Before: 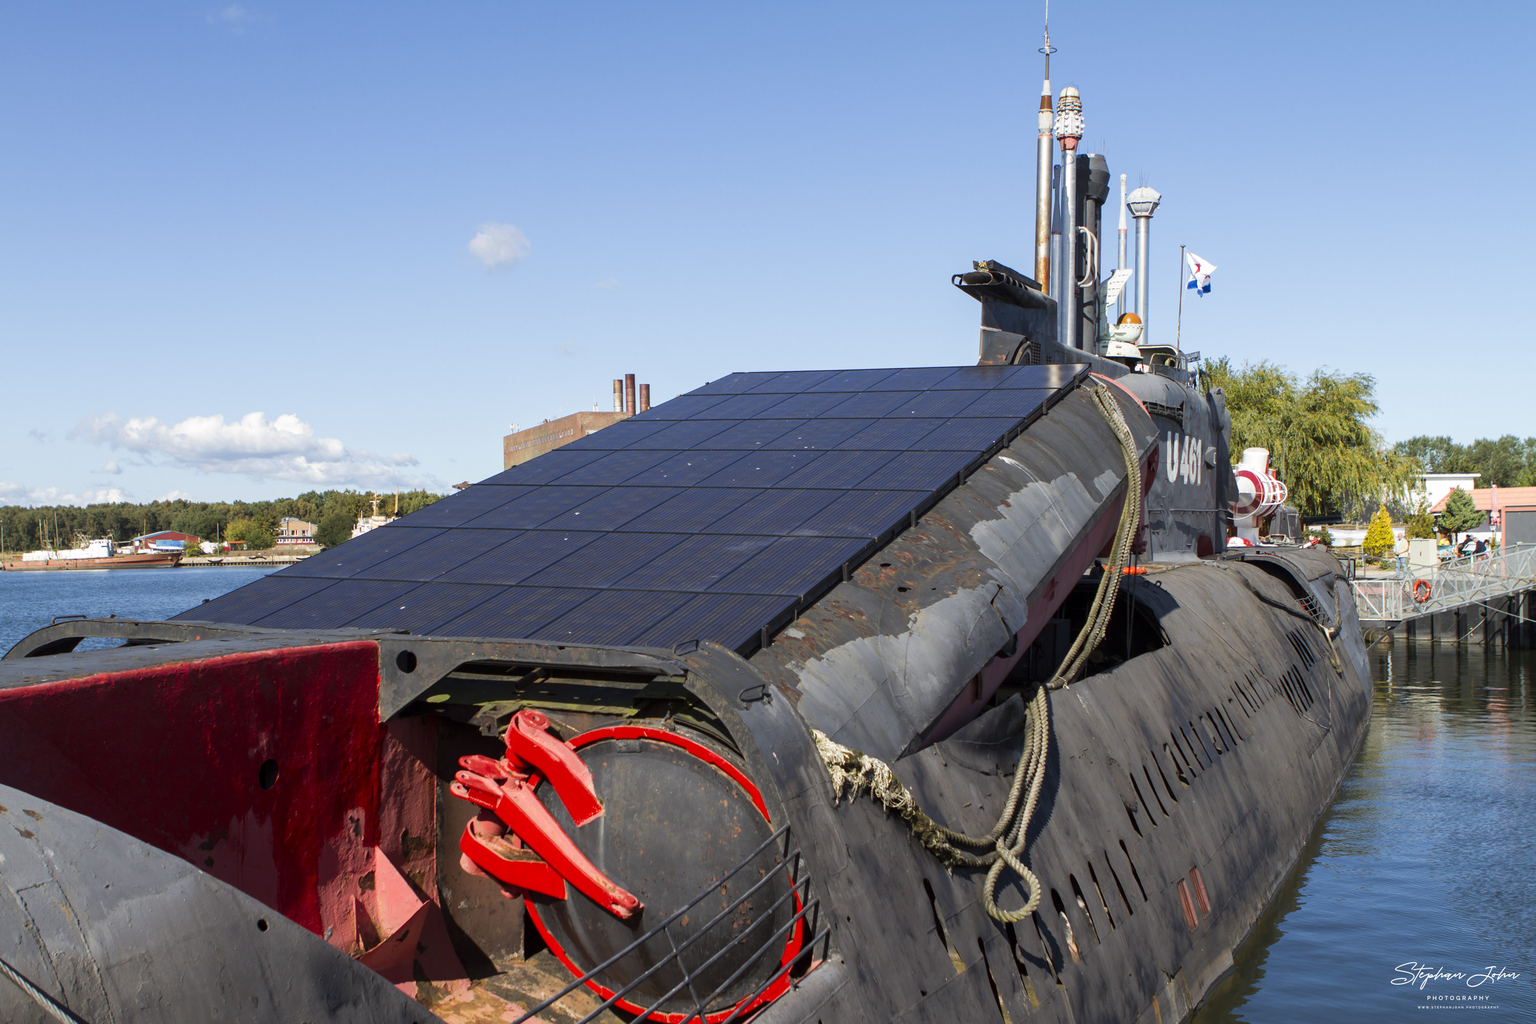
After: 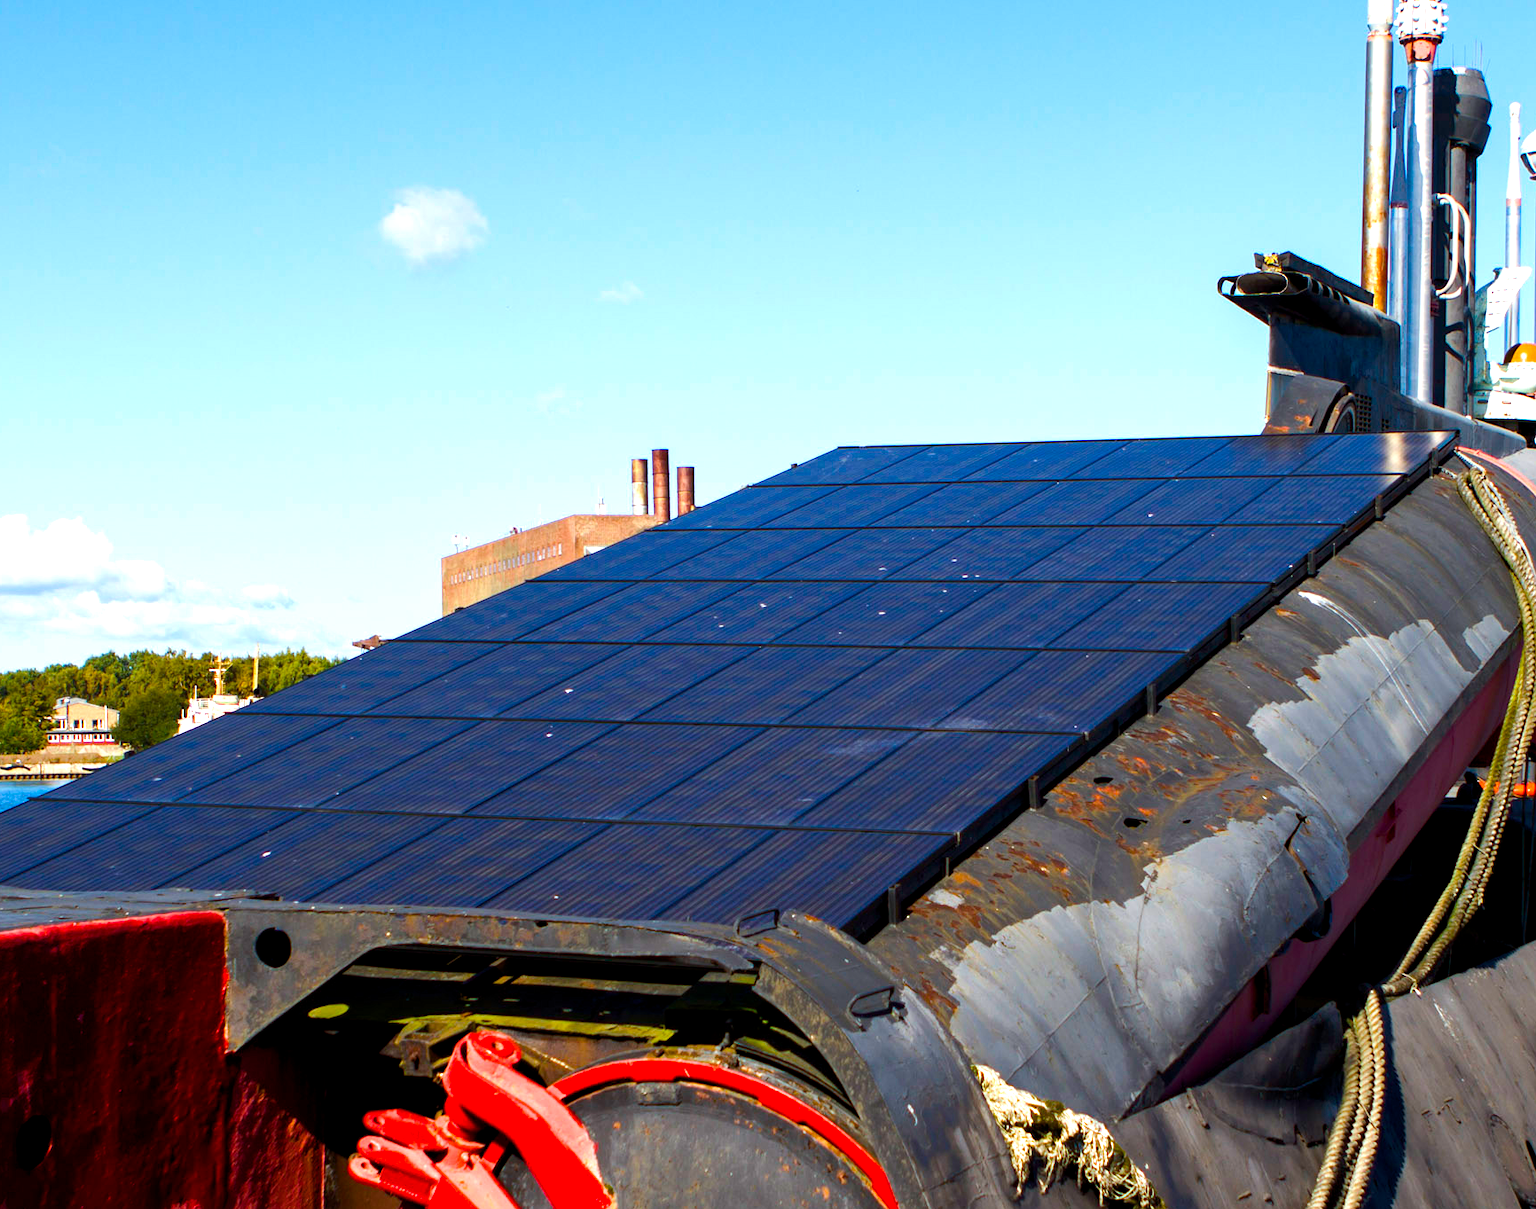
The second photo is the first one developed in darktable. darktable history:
crop: left 16.202%, top 11.208%, right 26.045%, bottom 20.557%
color balance rgb: global offset › luminance -0.37%, perceptual saturation grading › highlights -17.77%, perceptual saturation grading › mid-tones 33.1%, perceptual saturation grading › shadows 50.52%, perceptual brilliance grading › highlights 20%, perceptual brilliance grading › mid-tones 20%, perceptual brilliance grading › shadows -20%, global vibrance 50%
